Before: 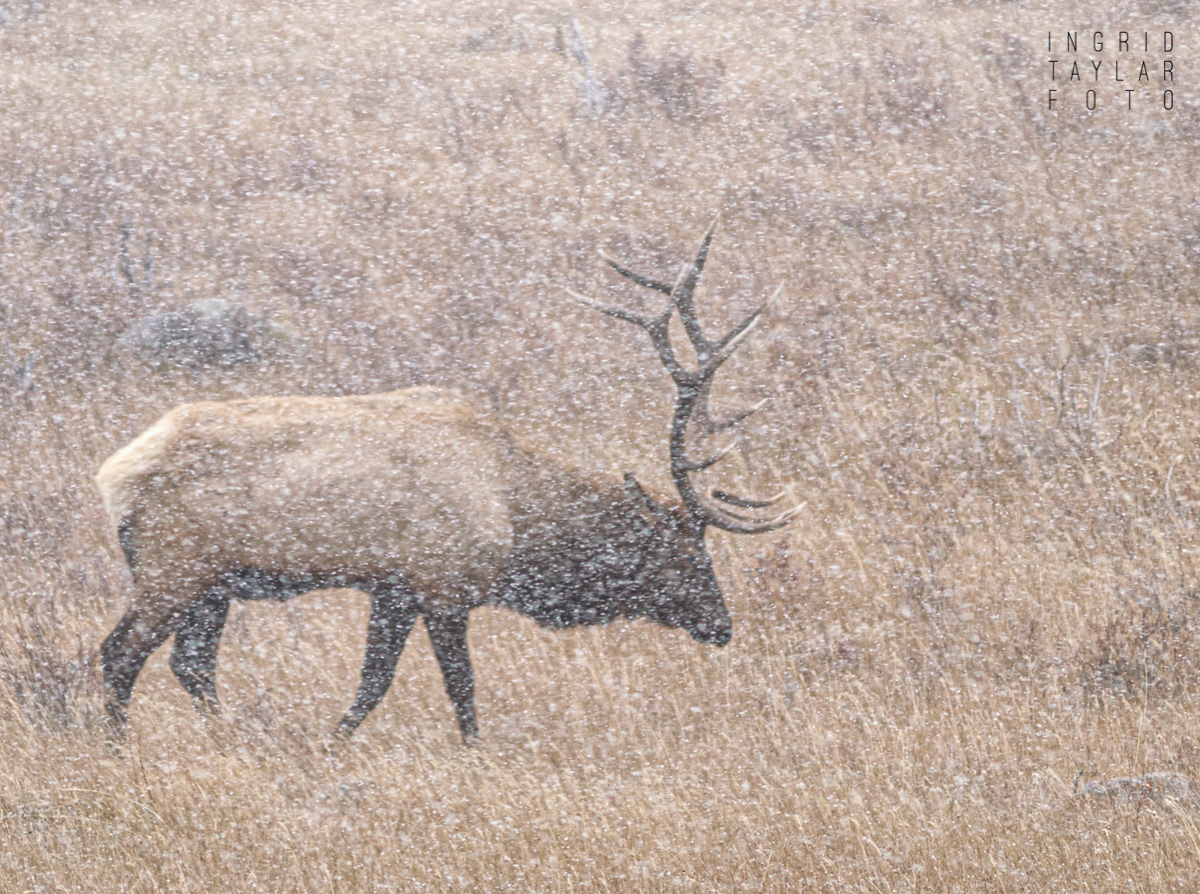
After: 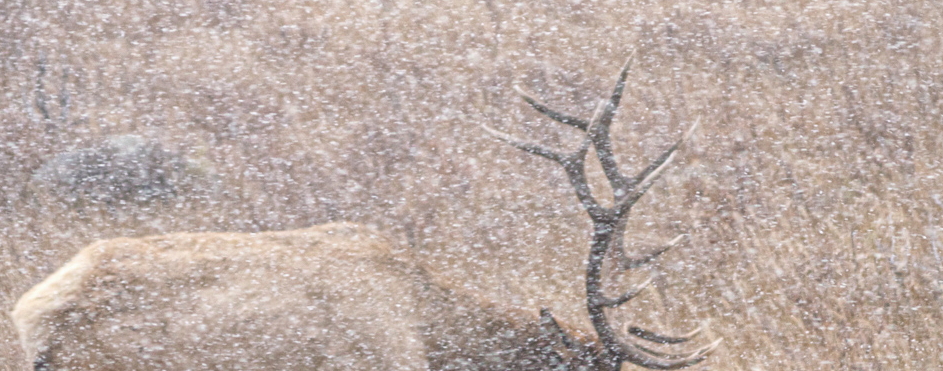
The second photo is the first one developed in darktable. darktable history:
vignetting: fall-off start 100%, brightness -0.406, saturation -0.3, width/height ratio 1.324, dithering 8-bit output, unbound false
crop: left 7.036%, top 18.398%, right 14.379%, bottom 40.043%
